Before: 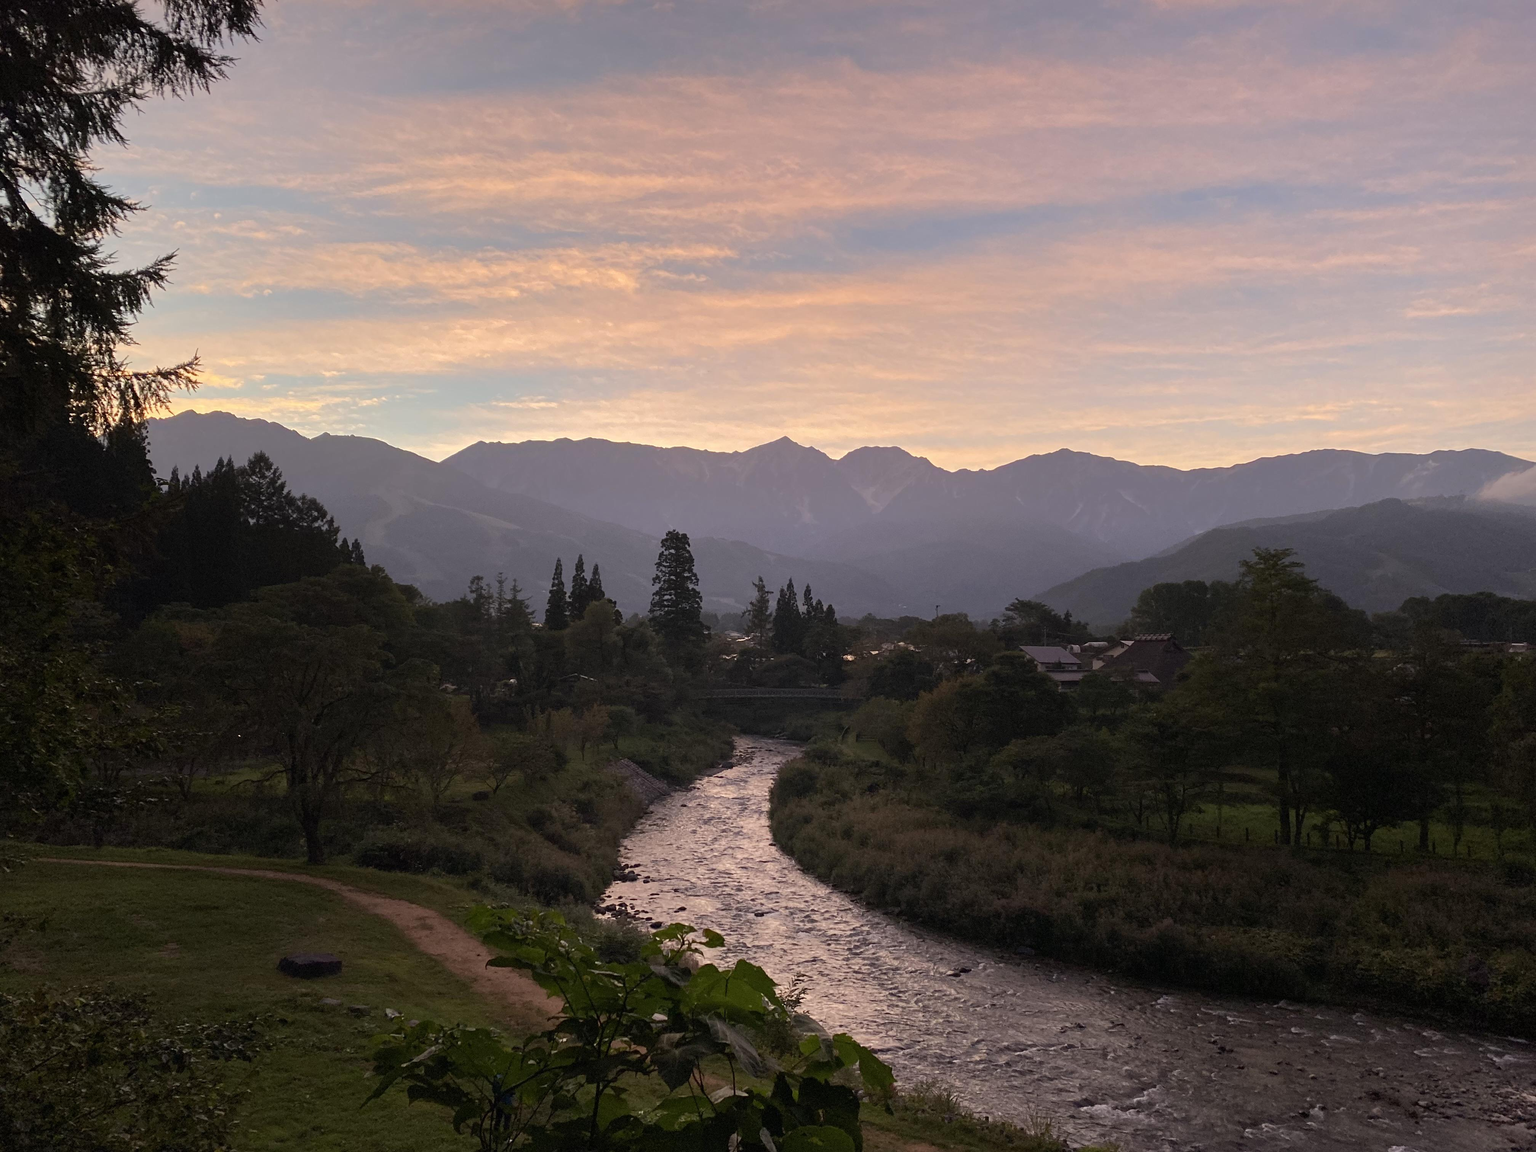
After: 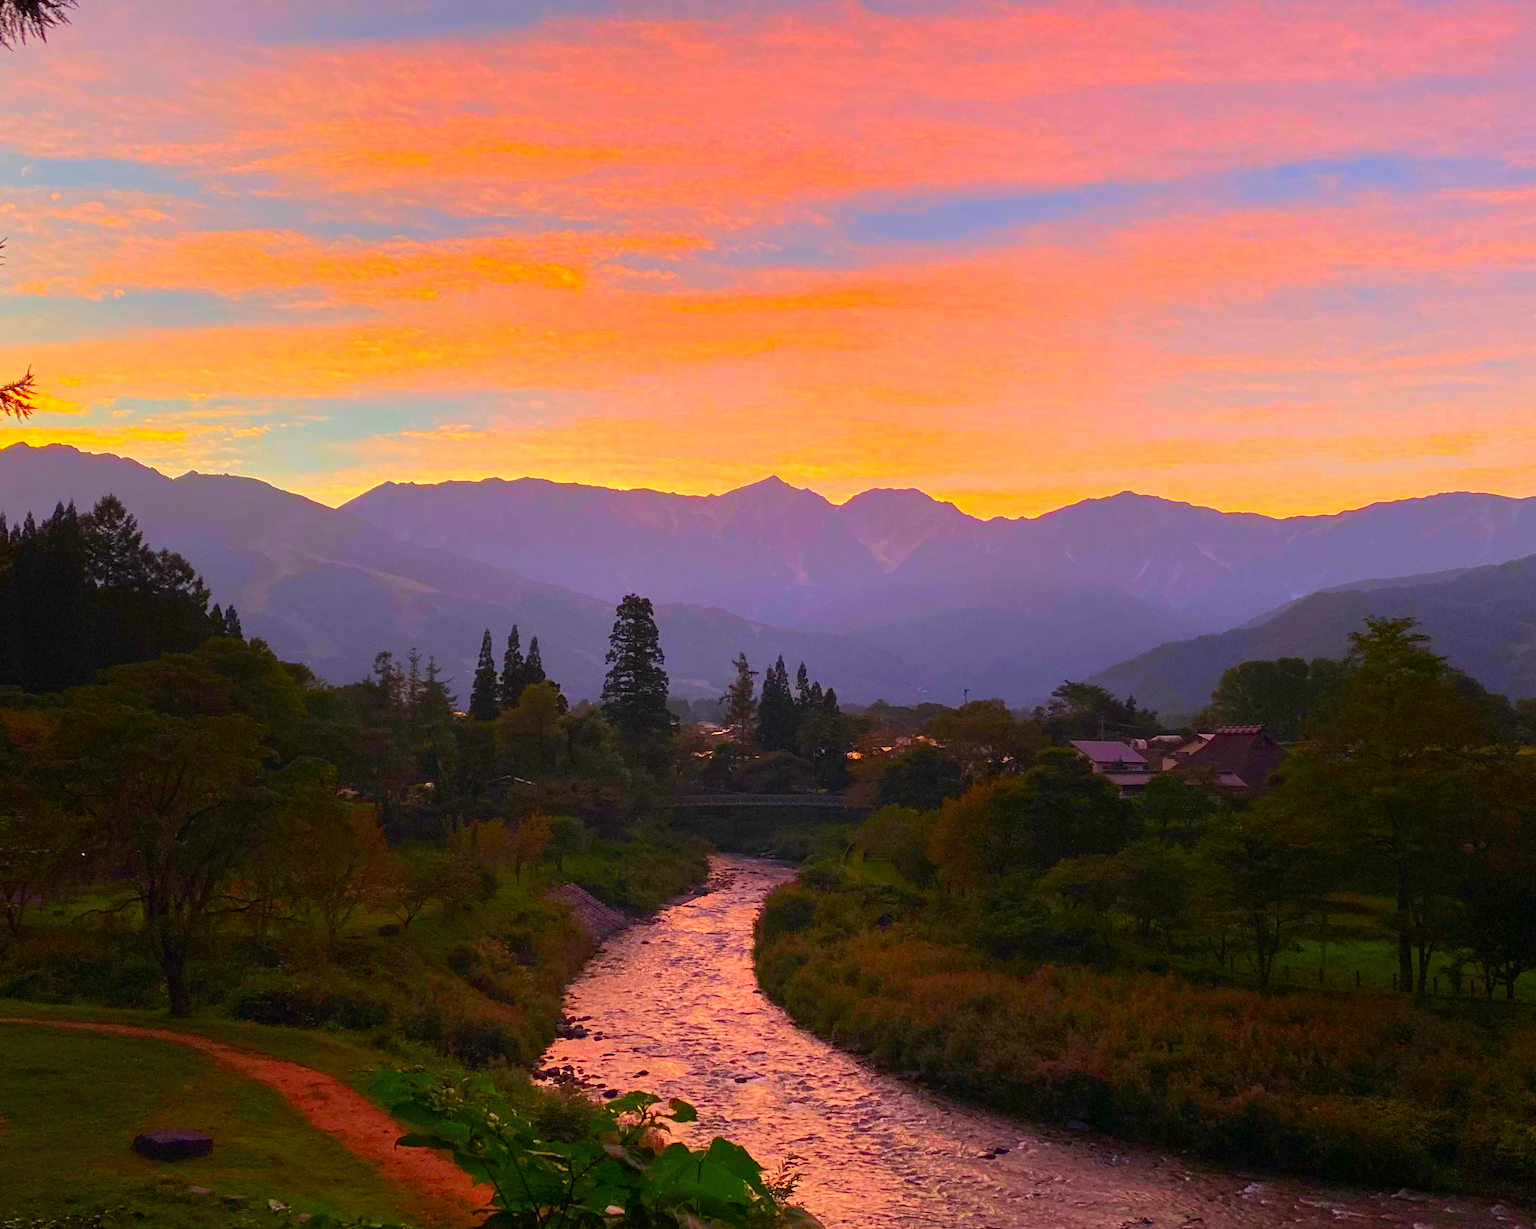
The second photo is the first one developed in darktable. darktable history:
crop: left 11.327%, top 5.28%, right 9.588%, bottom 10.299%
color correction: highlights b* 0.021, saturation 2.98
